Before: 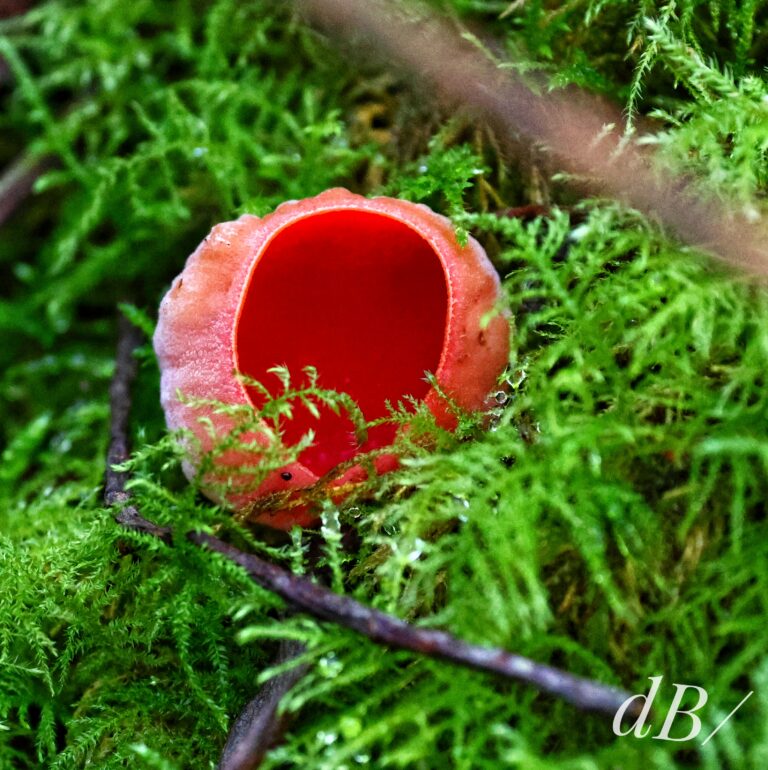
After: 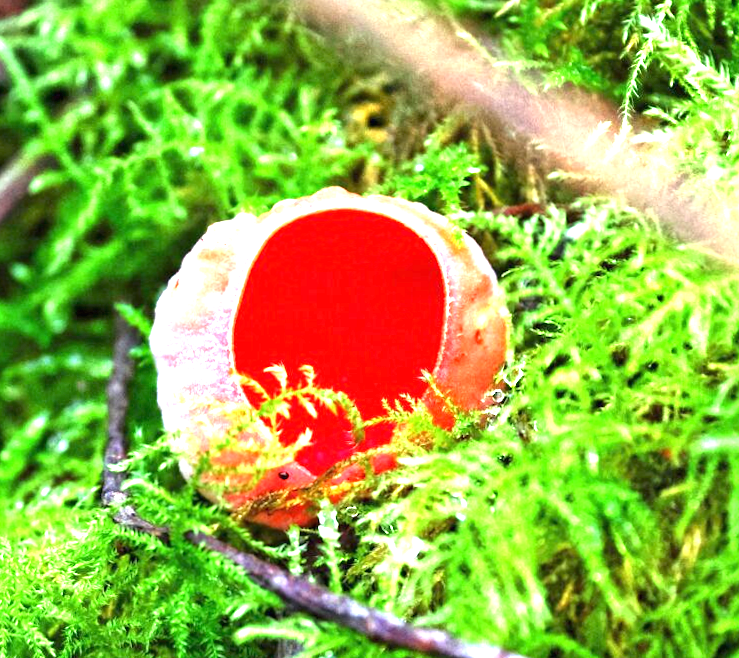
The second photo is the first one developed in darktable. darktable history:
crop and rotate: angle 0.2°, left 0.275%, right 3.127%, bottom 14.18%
exposure: black level correction 0, exposure 2.138 EV, compensate exposure bias true, compensate highlight preservation false
